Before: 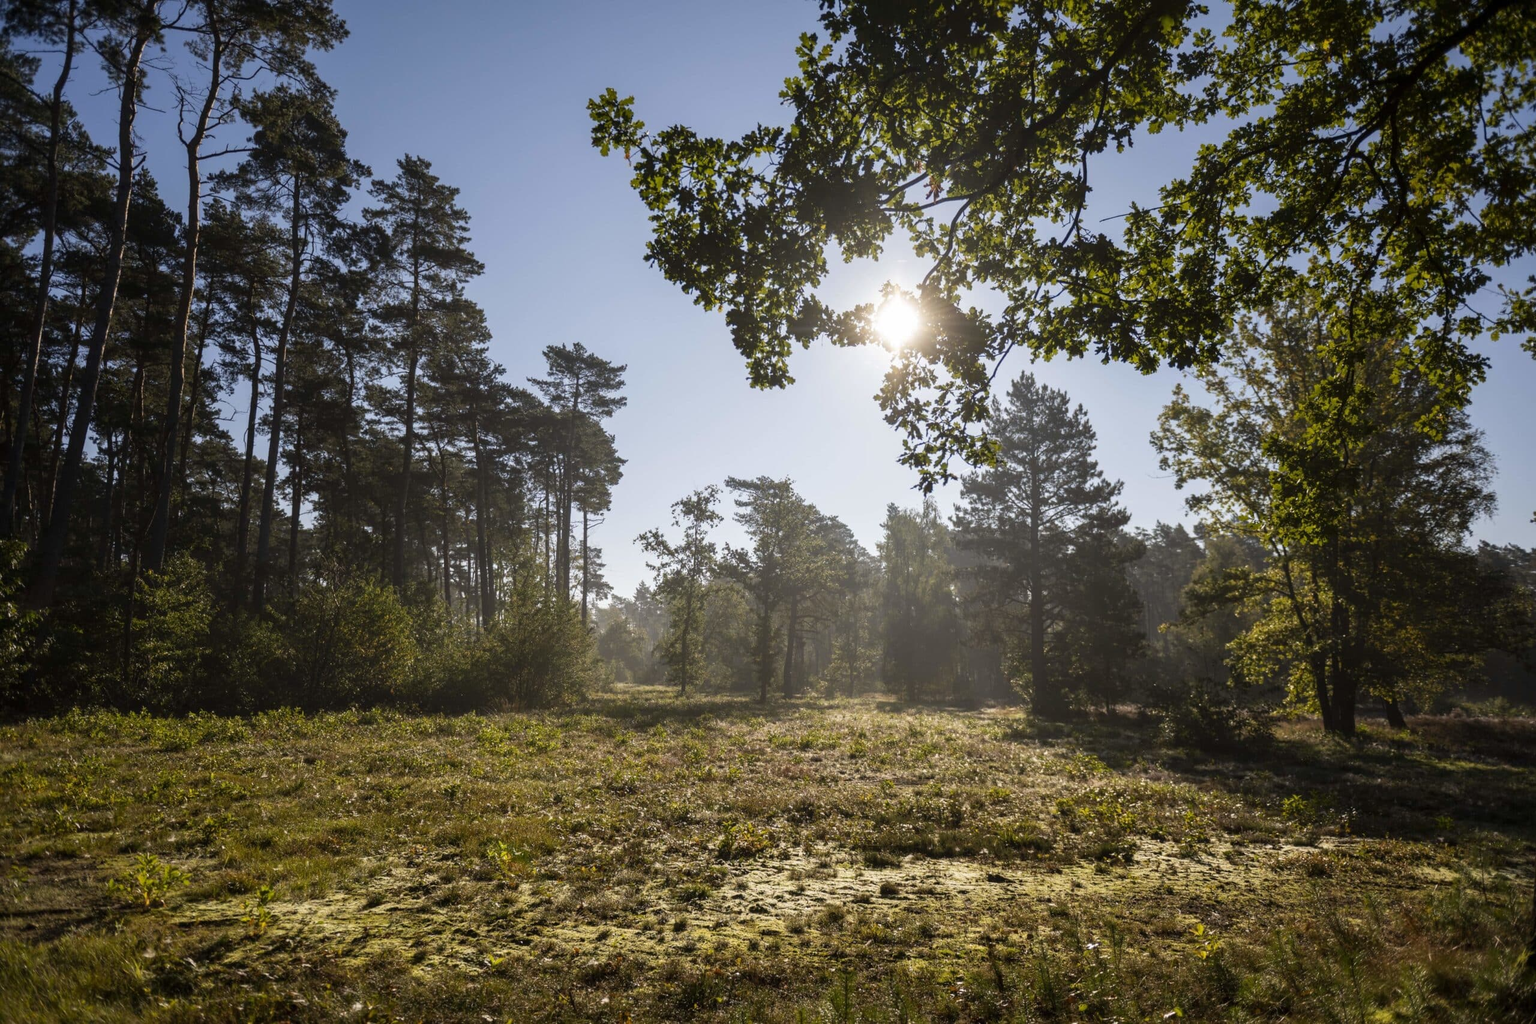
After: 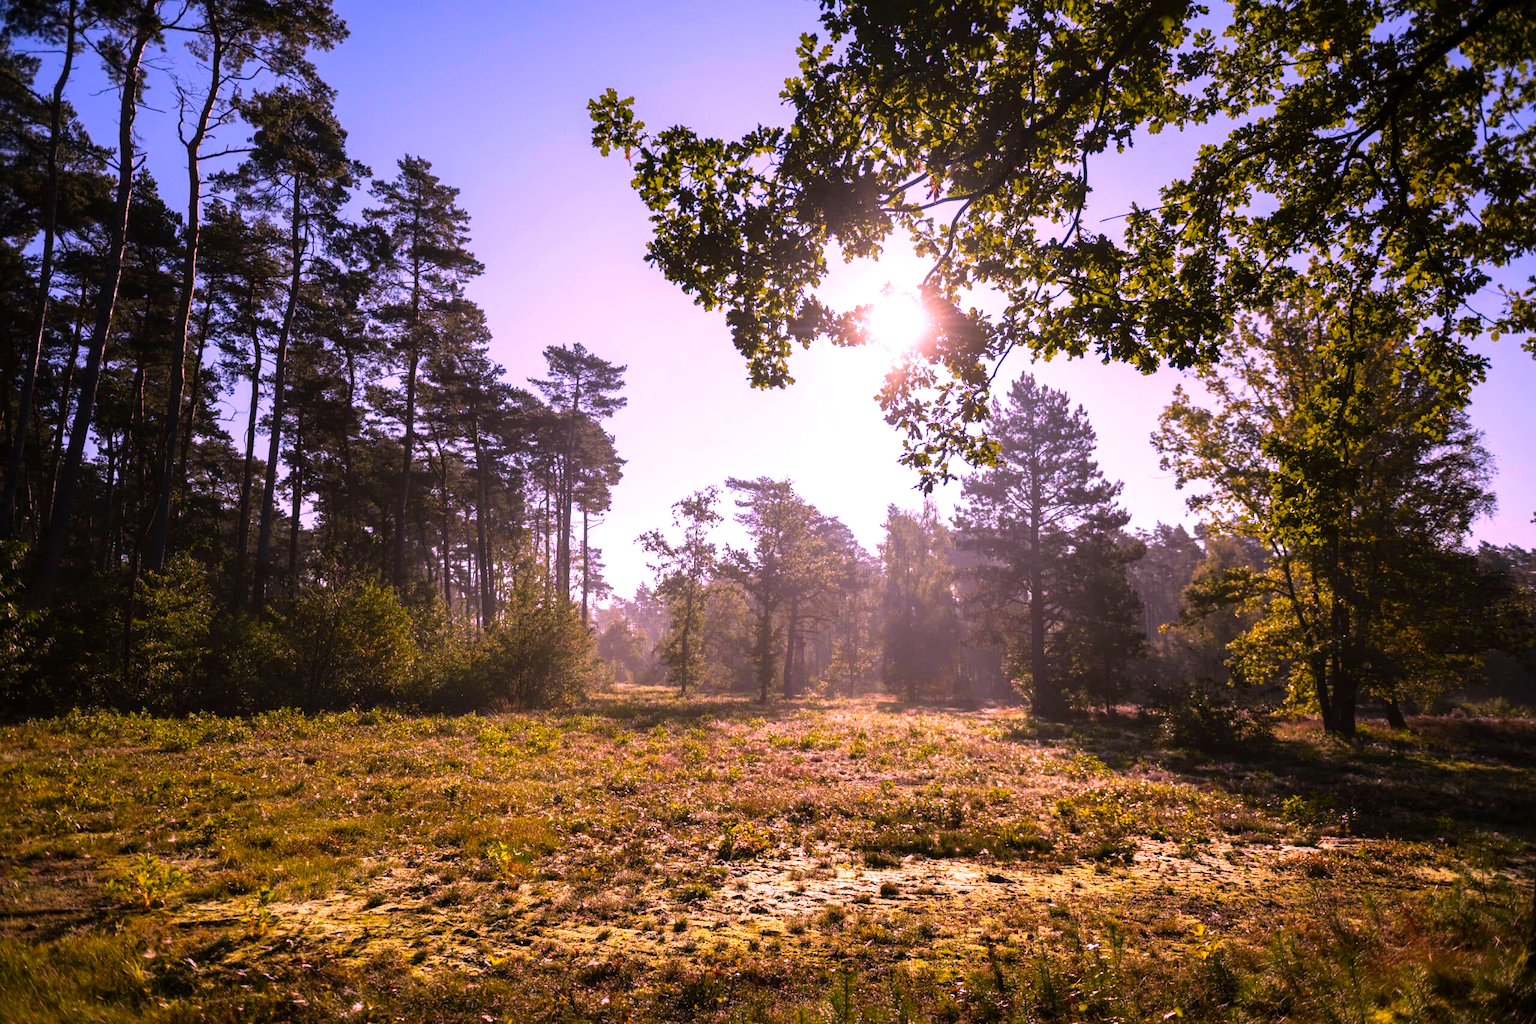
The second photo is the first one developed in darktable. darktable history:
color correction: highlights a* 19.25, highlights b* -11.58, saturation 1.69
tone equalizer: -8 EV -0.773 EV, -7 EV -0.673 EV, -6 EV -0.583 EV, -5 EV -0.362 EV, -3 EV 0.397 EV, -2 EV 0.6 EV, -1 EV 0.688 EV, +0 EV 0.741 EV
